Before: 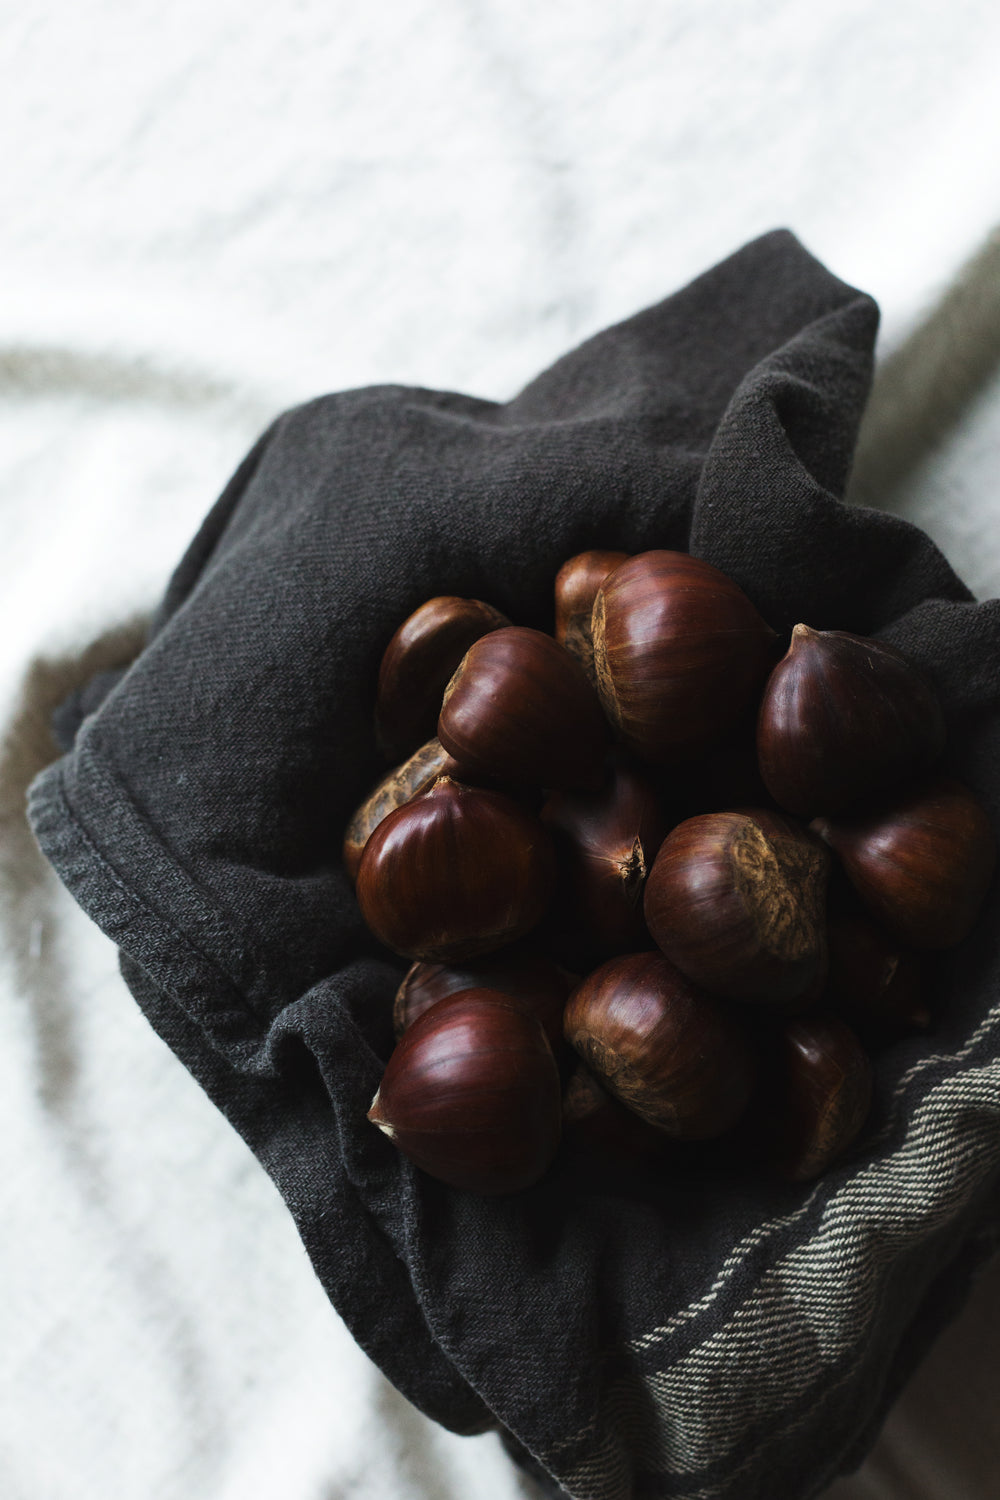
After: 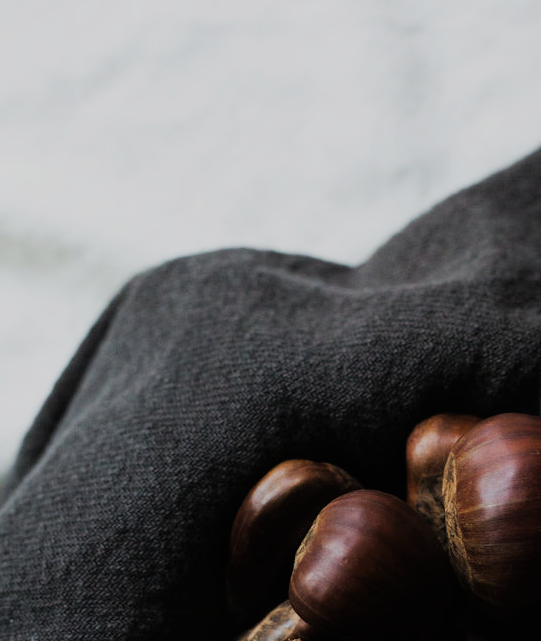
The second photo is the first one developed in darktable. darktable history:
crop: left 14.971%, top 9.176%, right 30.911%, bottom 48.088%
exposure: black level correction 0, exposure 0 EV, compensate highlight preservation false
filmic rgb: black relative exposure -7.65 EV, white relative exposure 4.56 EV, hardness 3.61
tone equalizer: edges refinement/feathering 500, mask exposure compensation -1.57 EV, preserve details no
